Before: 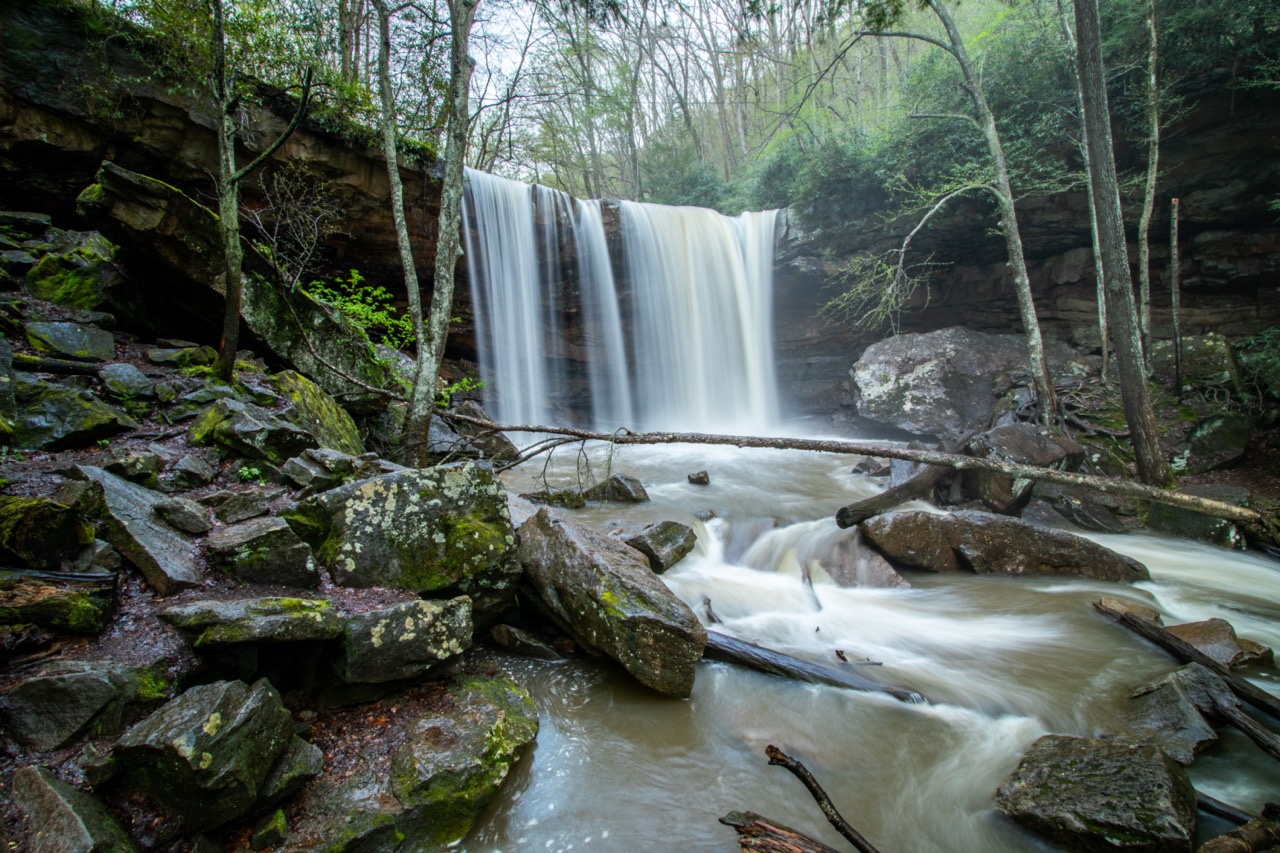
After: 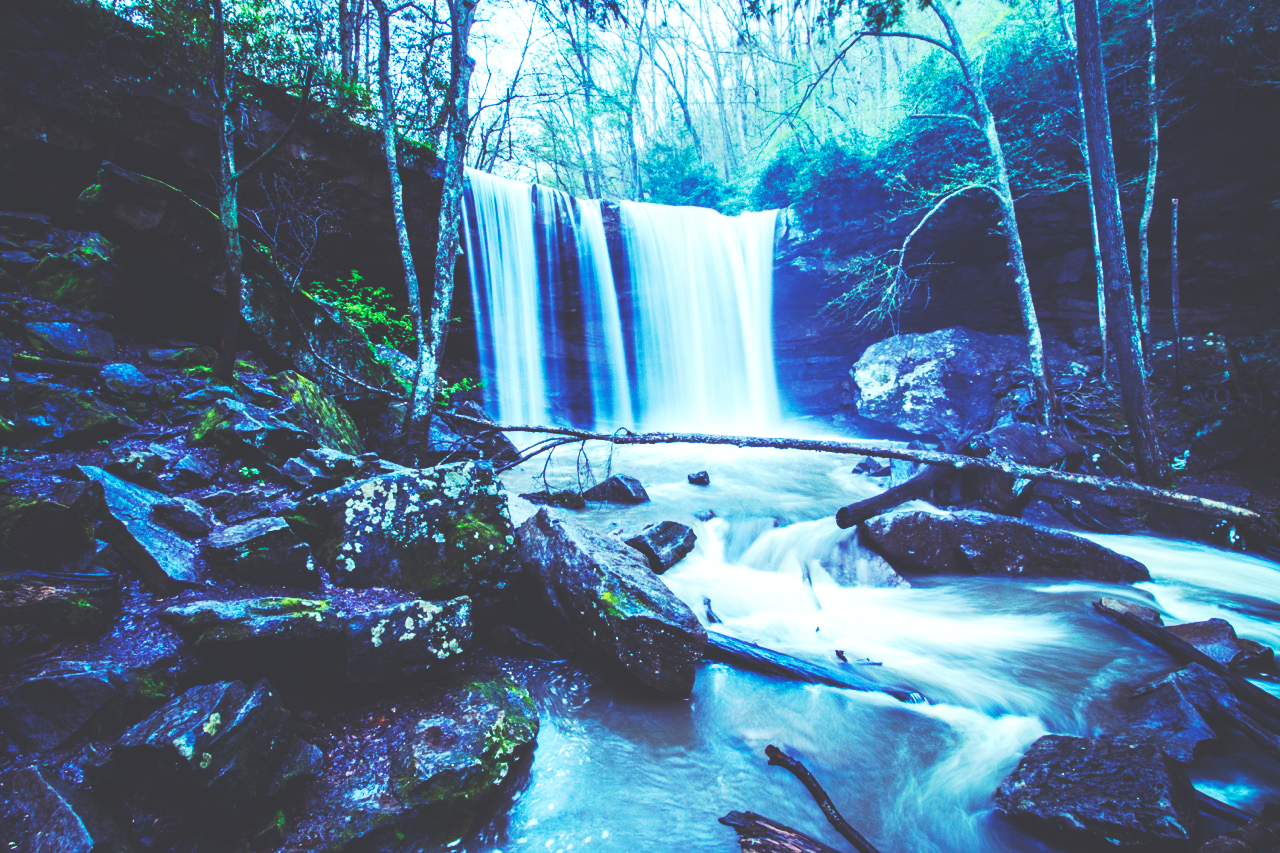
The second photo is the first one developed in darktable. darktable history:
color correction: highlights a* -0.182, highlights b* -0.124
base curve: curves: ch0 [(0, 0.015) (0.085, 0.116) (0.134, 0.298) (0.19, 0.545) (0.296, 0.764) (0.599, 0.982) (1, 1)], preserve colors none
rgb curve: curves: ch0 [(0, 0.186) (0.314, 0.284) (0.576, 0.466) (0.805, 0.691) (0.936, 0.886)]; ch1 [(0, 0.186) (0.314, 0.284) (0.581, 0.534) (0.771, 0.746) (0.936, 0.958)]; ch2 [(0, 0.216) (0.275, 0.39) (1, 1)], mode RGB, independent channels, compensate middle gray true, preserve colors none
exposure: exposure -0.116 EV, compensate exposure bias true, compensate highlight preservation false
